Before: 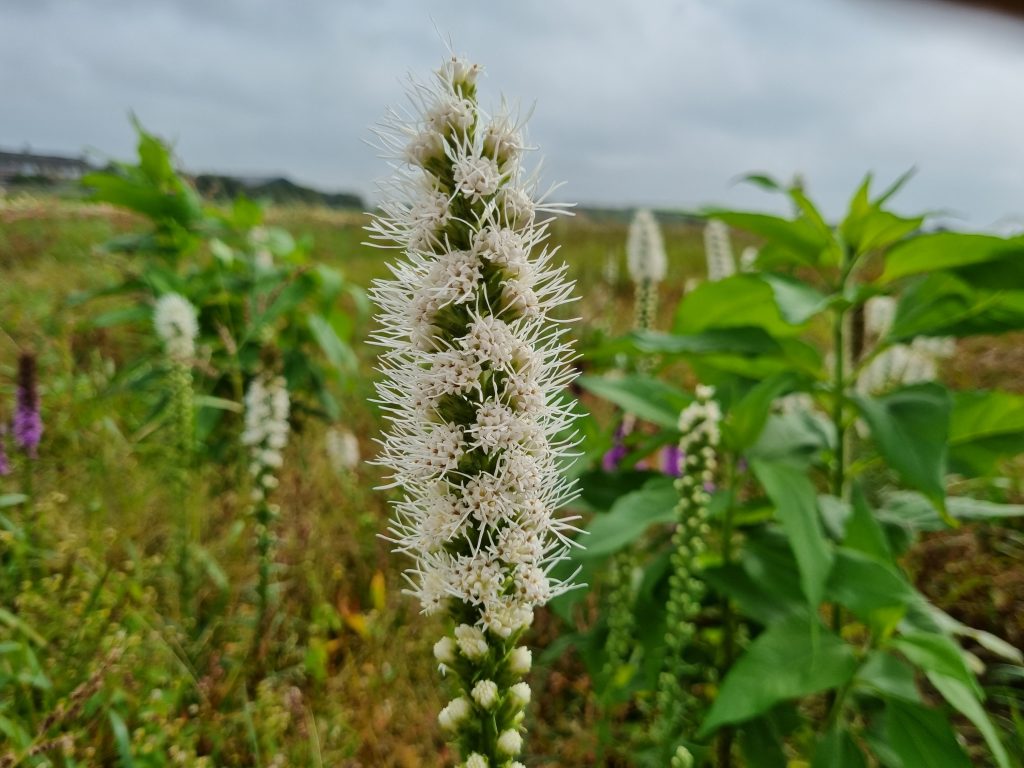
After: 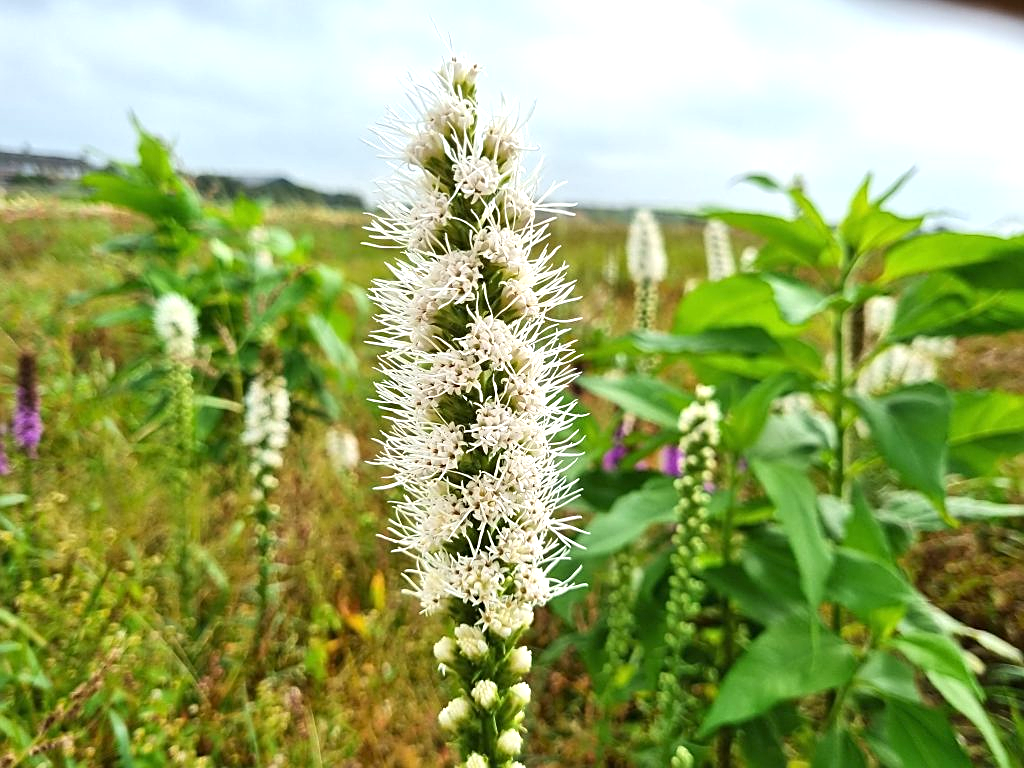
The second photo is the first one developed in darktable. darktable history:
exposure: black level correction 0, exposure 1 EV, compensate exposure bias true, compensate highlight preservation false
tone equalizer: on, module defaults
sharpen: on, module defaults
